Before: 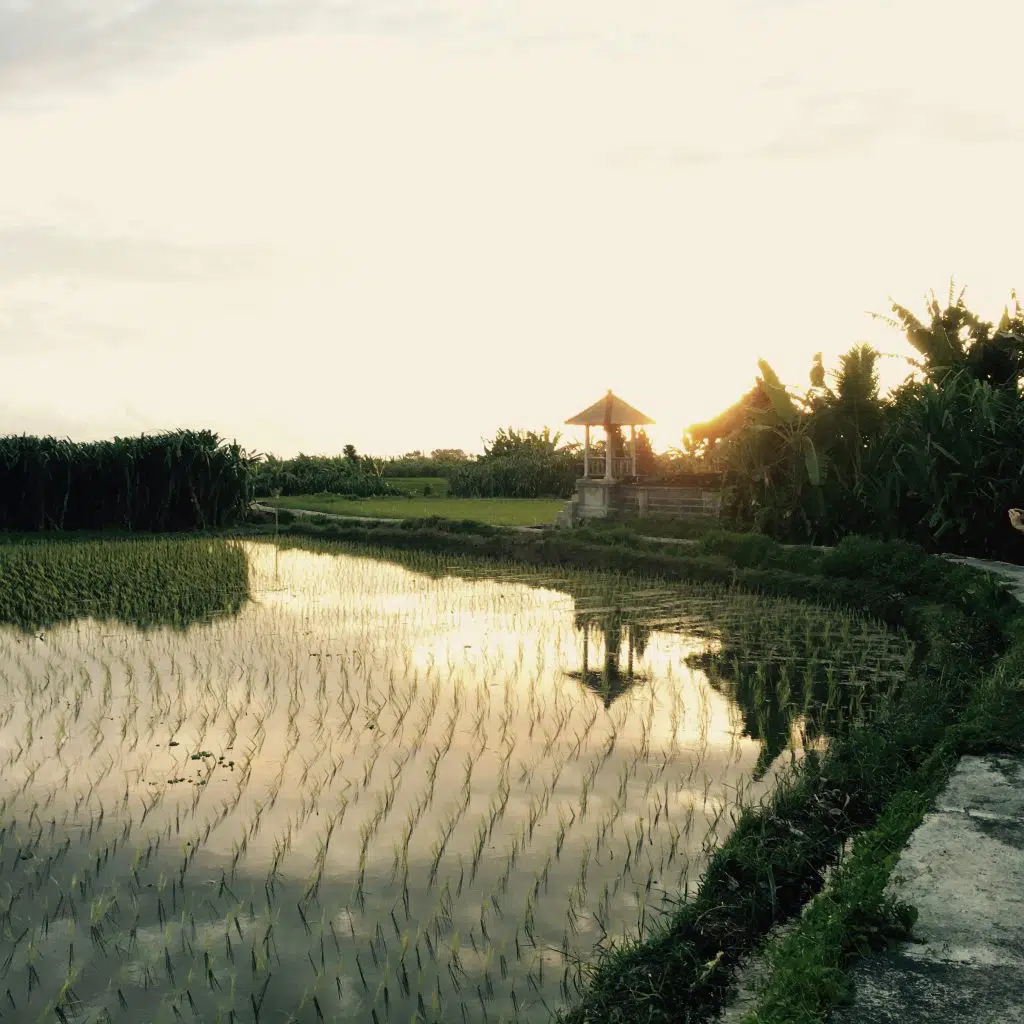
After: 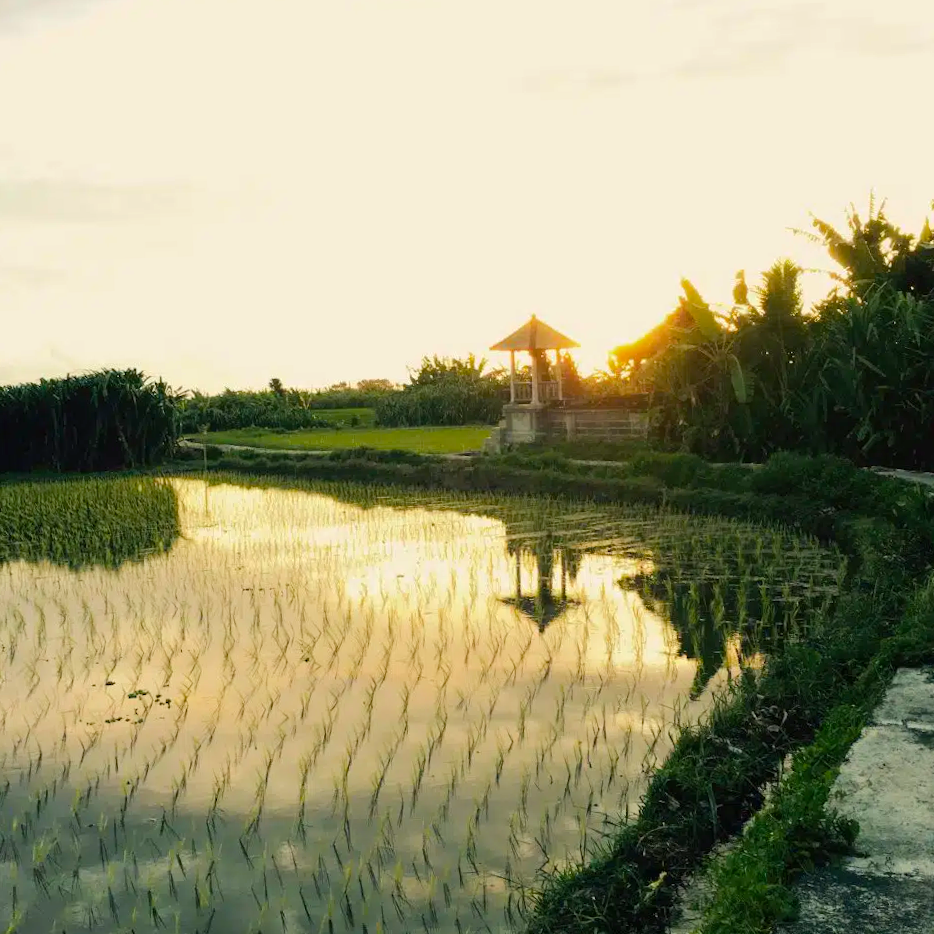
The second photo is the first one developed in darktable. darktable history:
base curve: curves: ch0 [(0, 0) (0.262, 0.32) (0.722, 0.705) (1, 1)]
color balance rgb: linear chroma grading › global chroma 13.3%, global vibrance 41.49%
crop and rotate: angle 1.96°, left 5.673%, top 5.673%
white balance: red 1, blue 1
